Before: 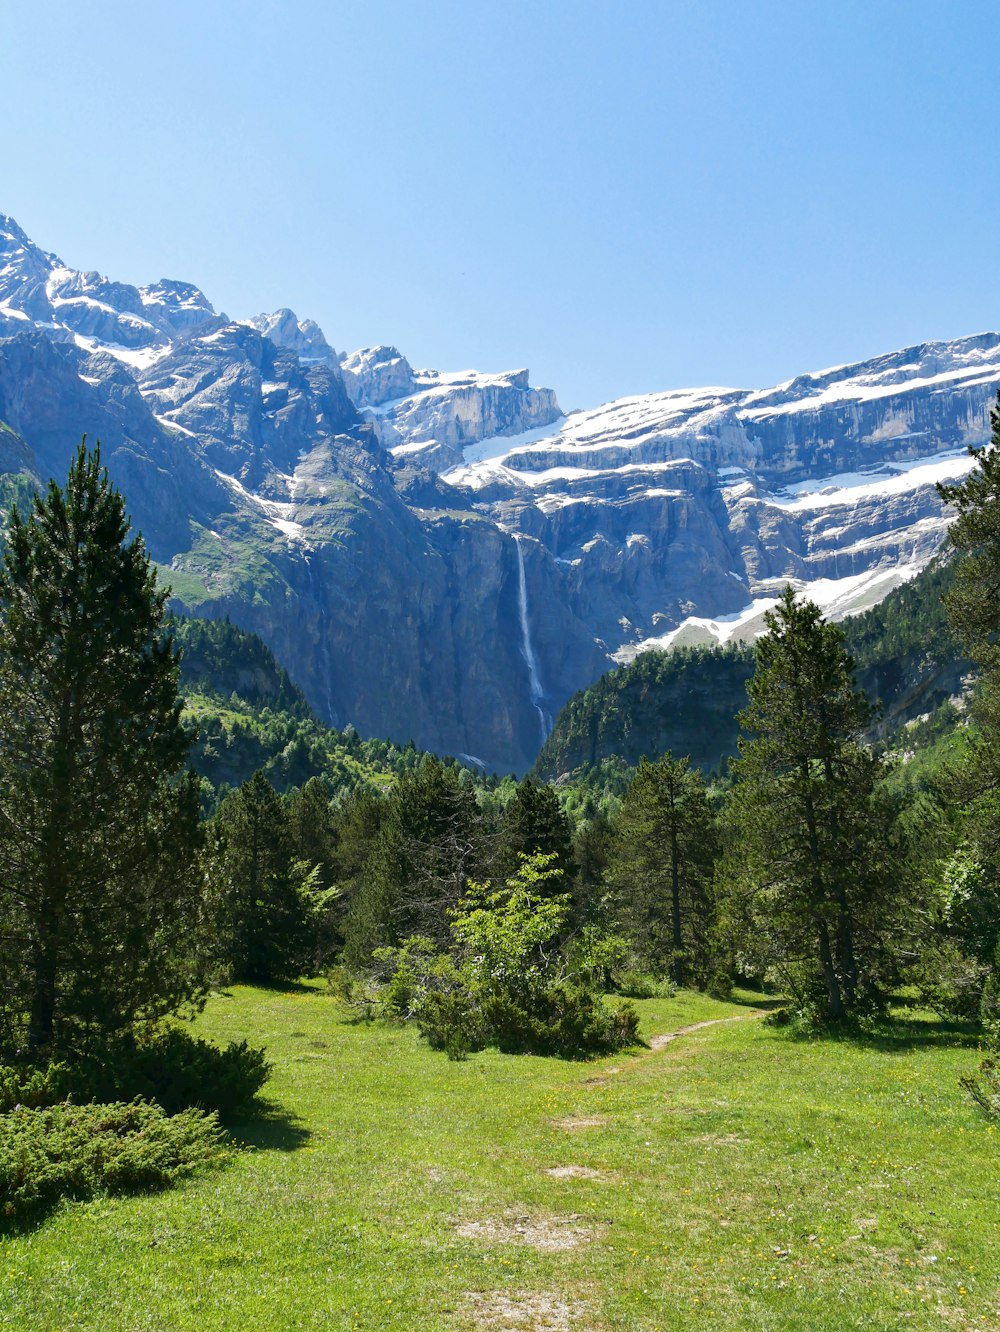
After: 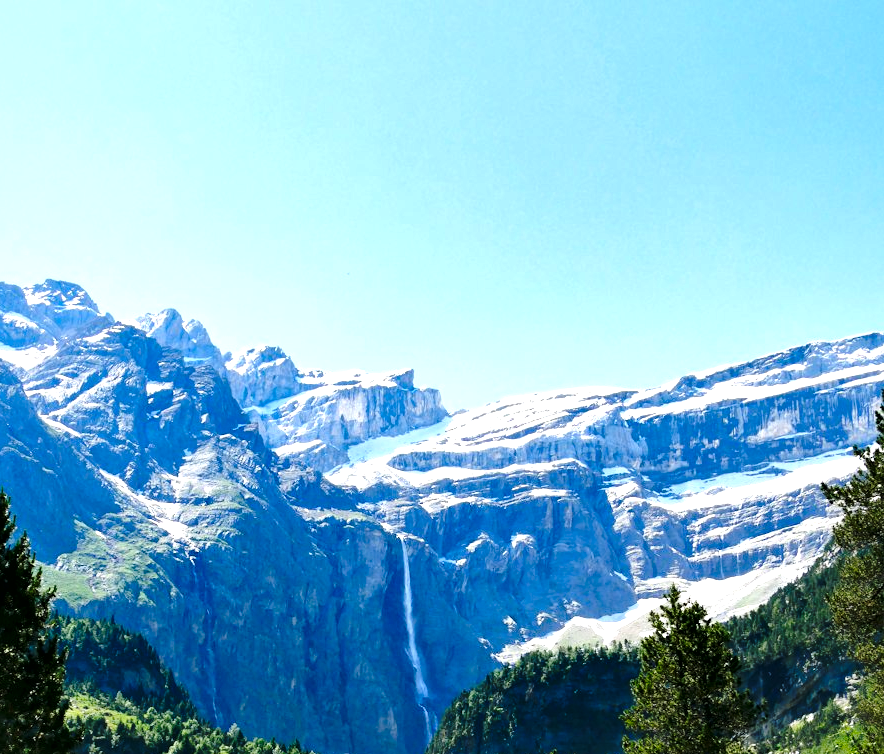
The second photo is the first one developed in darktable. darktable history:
local contrast: mode bilateral grid, contrast 99, coarseness 99, detail 165%, midtone range 0.2
color correction: highlights b* -0.051, saturation 1.15
exposure: exposure 0.644 EV, compensate highlight preservation false
crop and rotate: left 11.52%, bottom 43.388%
color zones: curves: ch0 [(0.25, 0.5) (0.428, 0.473) (0.75, 0.5)]; ch1 [(0.243, 0.479) (0.398, 0.452) (0.75, 0.5)]
base curve: curves: ch0 [(0, 0) (0.073, 0.04) (0.157, 0.139) (0.492, 0.492) (0.758, 0.758) (1, 1)], preserve colors none
